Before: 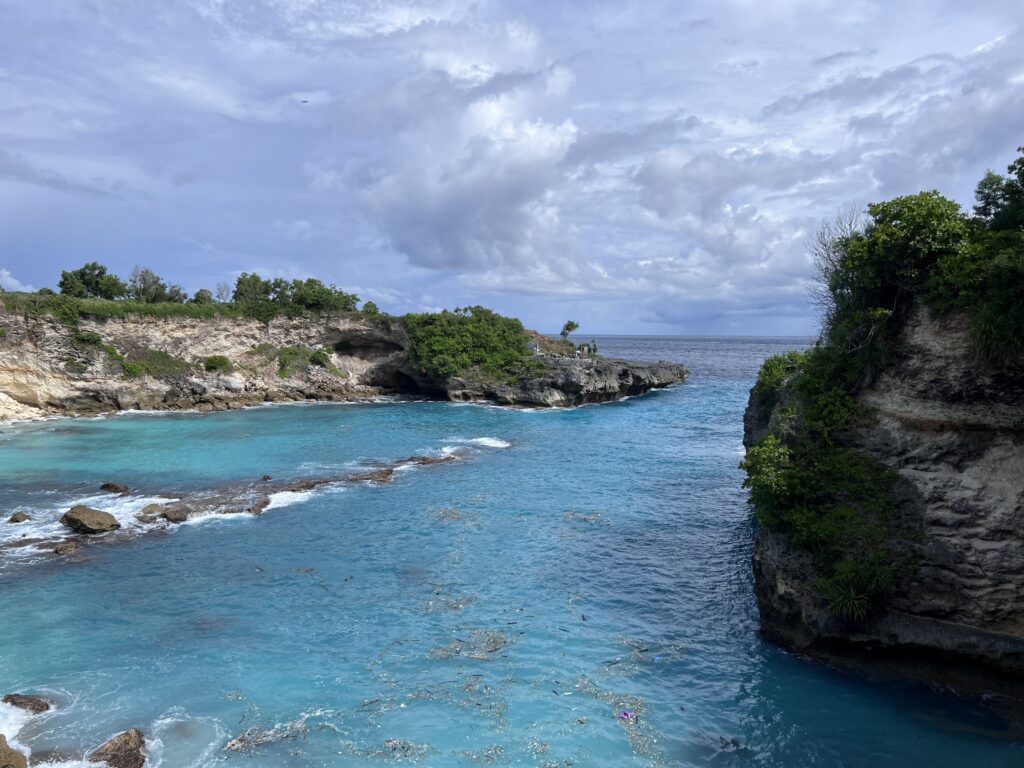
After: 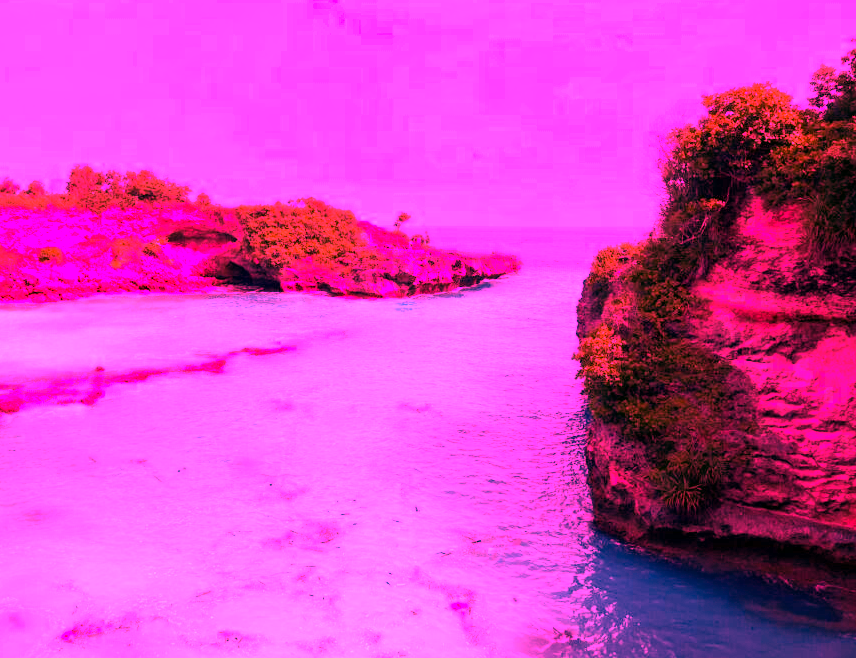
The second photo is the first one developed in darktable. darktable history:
white balance: red 4.26, blue 1.802
crop: left 16.315%, top 14.246%
